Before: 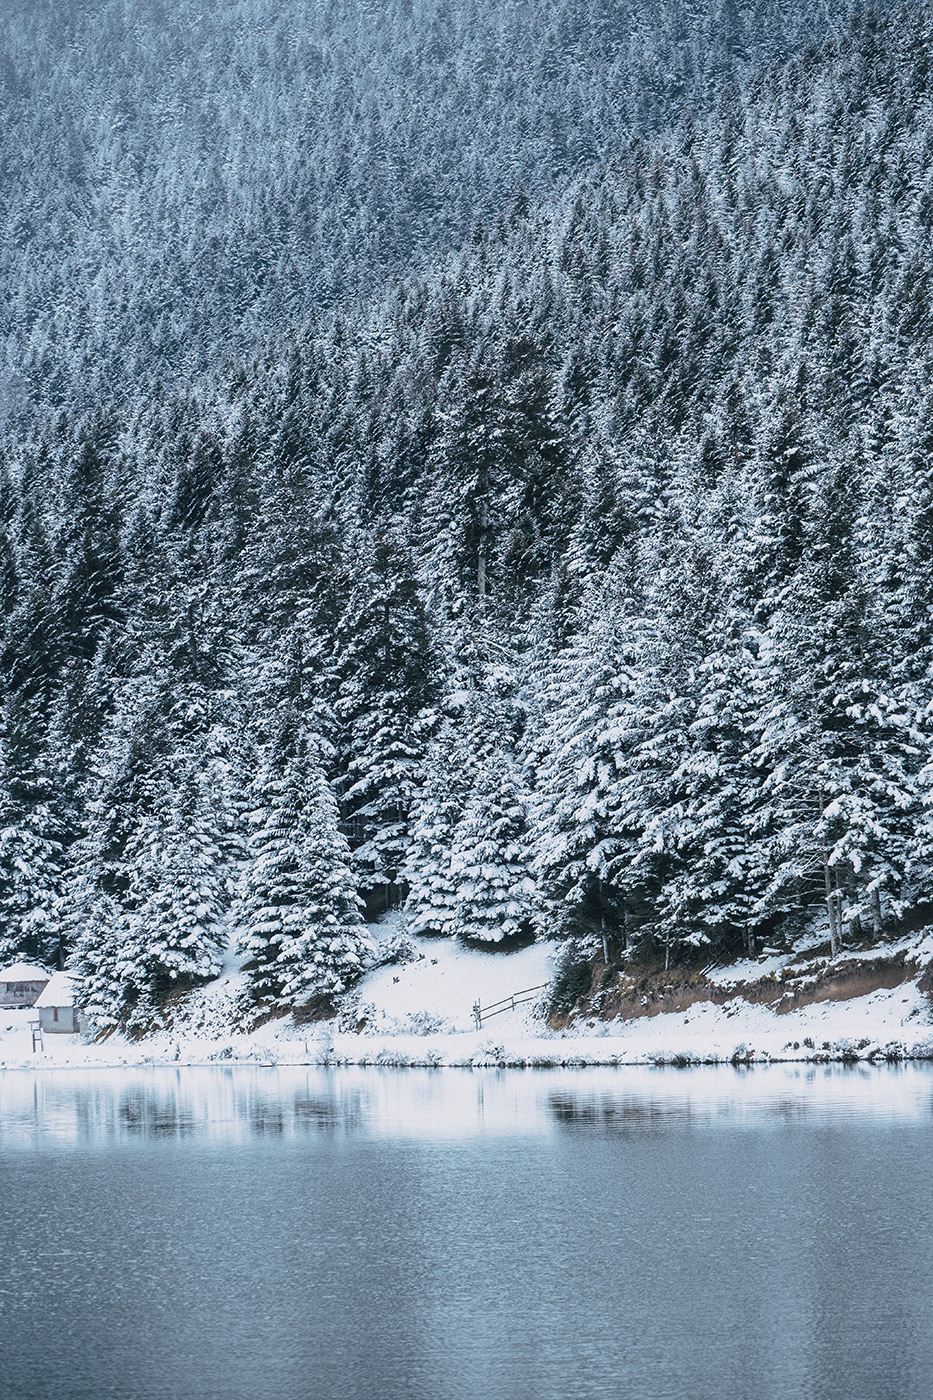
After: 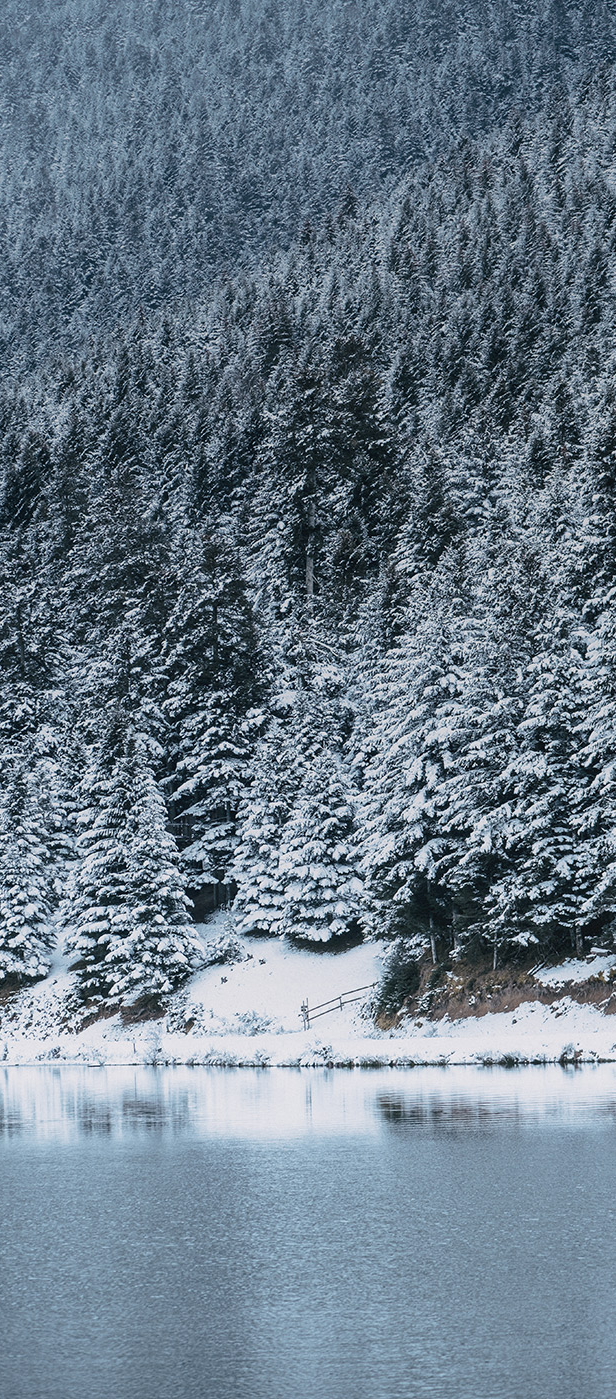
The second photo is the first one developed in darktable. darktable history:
crop and rotate: left 18.442%, right 15.508%
graduated density: on, module defaults
